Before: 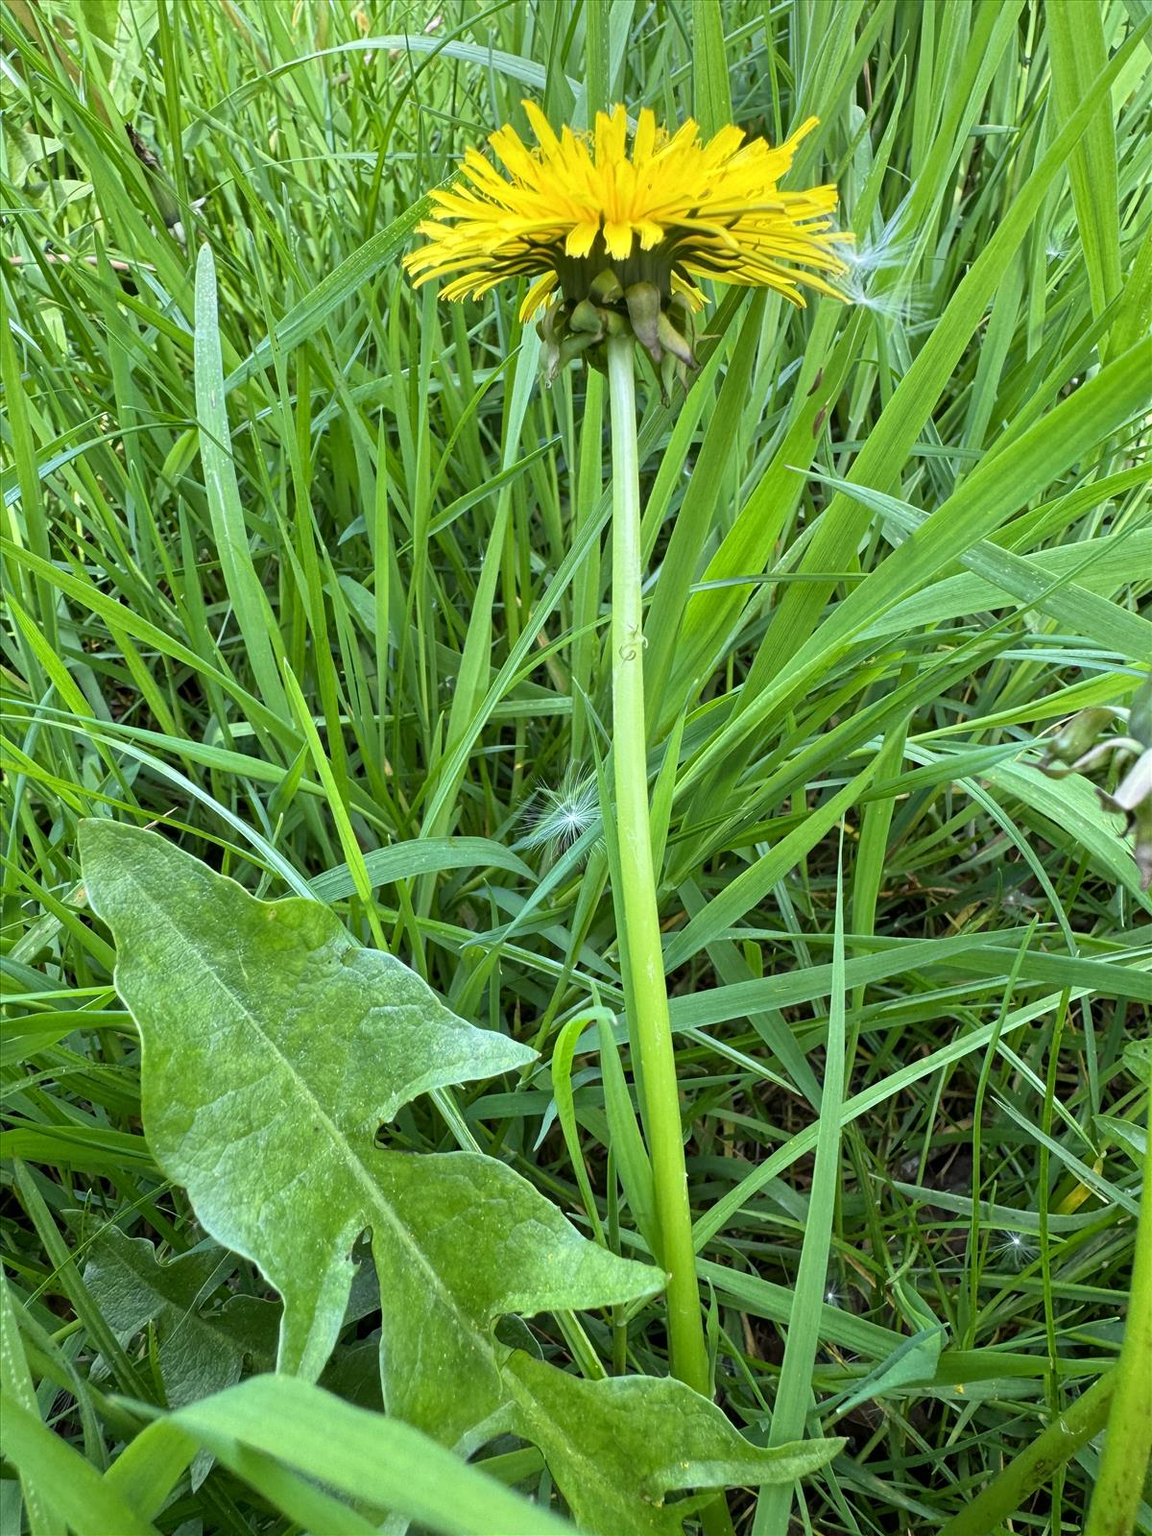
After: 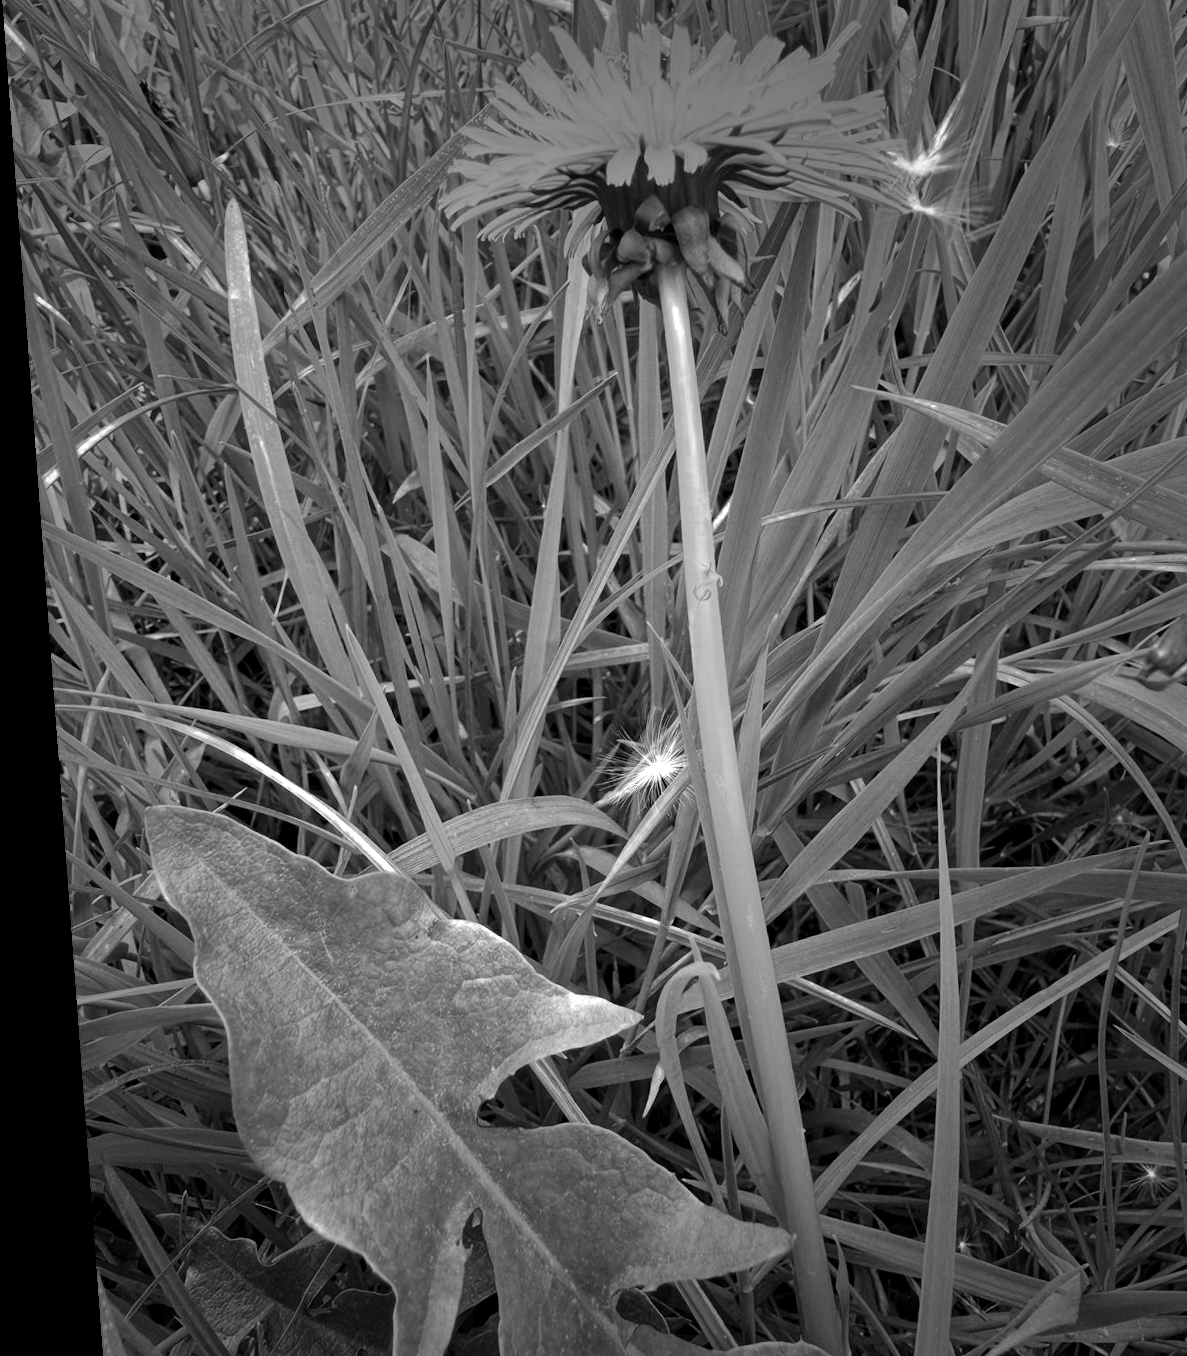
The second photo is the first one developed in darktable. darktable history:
crop: top 7.49%, right 9.717%, bottom 11.943%
color zones: curves: ch0 [(0, 0.352) (0.143, 0.407) (0.286, 0.386) (0.429, 0.431) (0.571, 0.829) (0.714, 0.853) (0.857, 0.833) (1, 0.352)]; ch1 [(0, 0.604) (0.072, 0.726) (0.096, 0.608) (0.205, 0.007) (0.571, -0.006) (0.839, -0.013) (0.857, -0.012) (1, 0.604)]
vignetting: fall-off start 33.76%, fall-off radius 64.94%, brightness -0.575, center (-0.12, -0.002), width/height ratio 0.959
levels: levels [0.031, 0.5, 0.969]
tone curve: curves: ch0 [(0, 0.011) (0.139, 0.106) (0.295, 0.271) (0.499, 0.523) (0.739, 0.782) (0.857, 0.879) (1, 0.967)]; ch1 [(0, 0) (0.291, 0.229) (0.394, 0.365) (0.469, 0.456) (0.507, 0.504) (0.527, 0.546) (0.571, 0.614) (0.725, 0.779) (1, 1)]; ch2 [(0, 0) (0.125, 0.089) (0.35, 0.317) (0.437, 0.42) (0.502, 0.499) (0.537, 0.551) (0.613, 0.636) (1, 1)], color space Lab, independent channels, preserve colors none
rotate and perspective: rotation -4.25°, automatic cropping off
local contrast: highlights 100%, shadows 100%, detail 120%, midtone range 0.2
